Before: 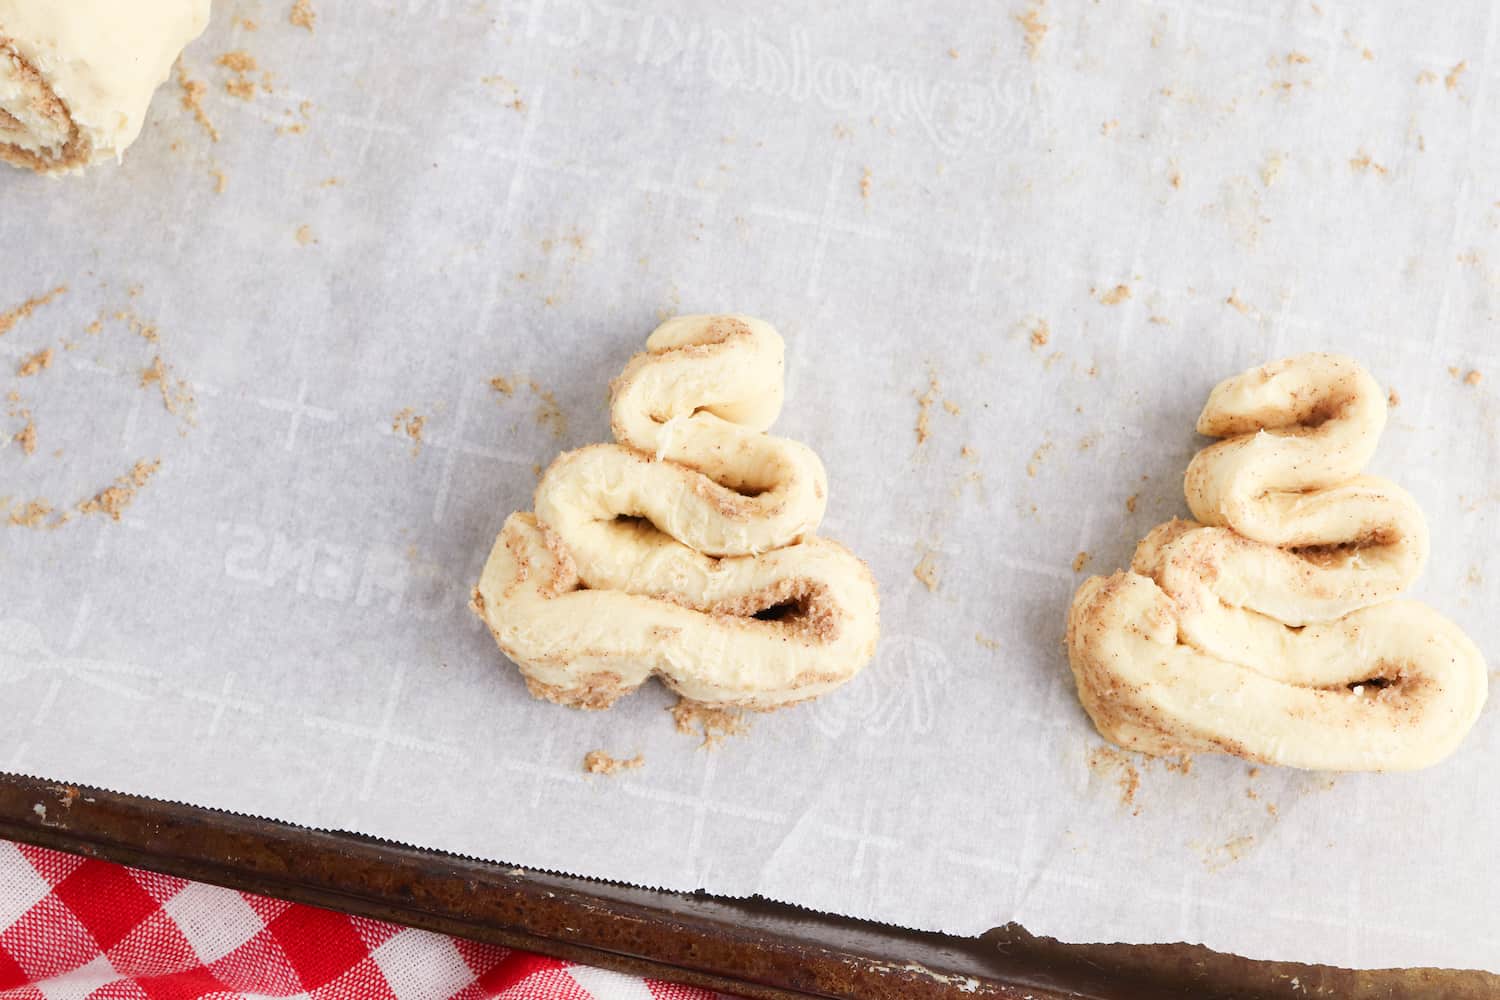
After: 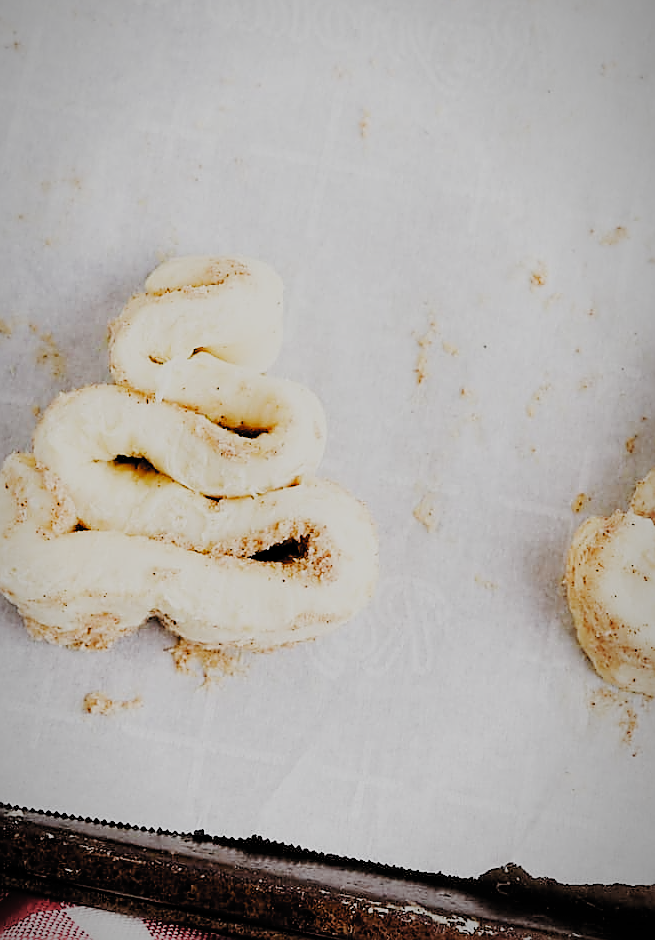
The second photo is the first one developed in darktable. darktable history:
vignetting: fall-off radius 69.59%, center (-0.033, -0.042), automatic ratio true
filmic rgb: black relative exposure -3.22 EV, white relative exposure 7.03 EV, hardness 1.48, contrast 1.356, preserve chrominance no, color science v5 (2021), contrast in shadows safe, contrast in highlights safe
crop: left 33.436%, top 5.954%, right 22.85%
sharpen: radius 1.366, amount 1.242, threshold 0.7
